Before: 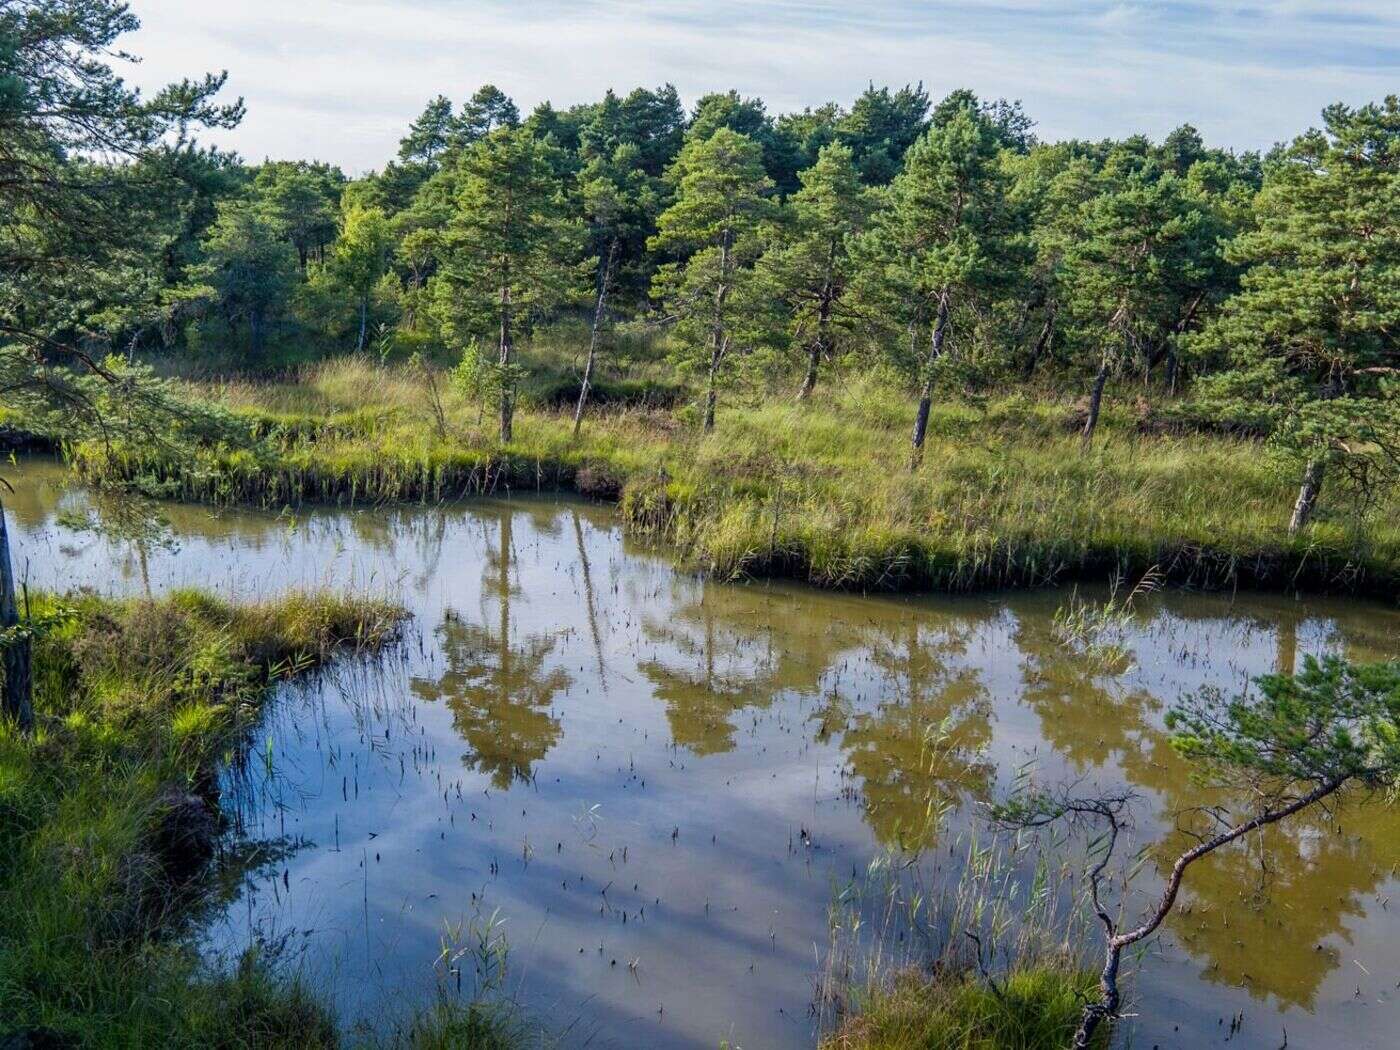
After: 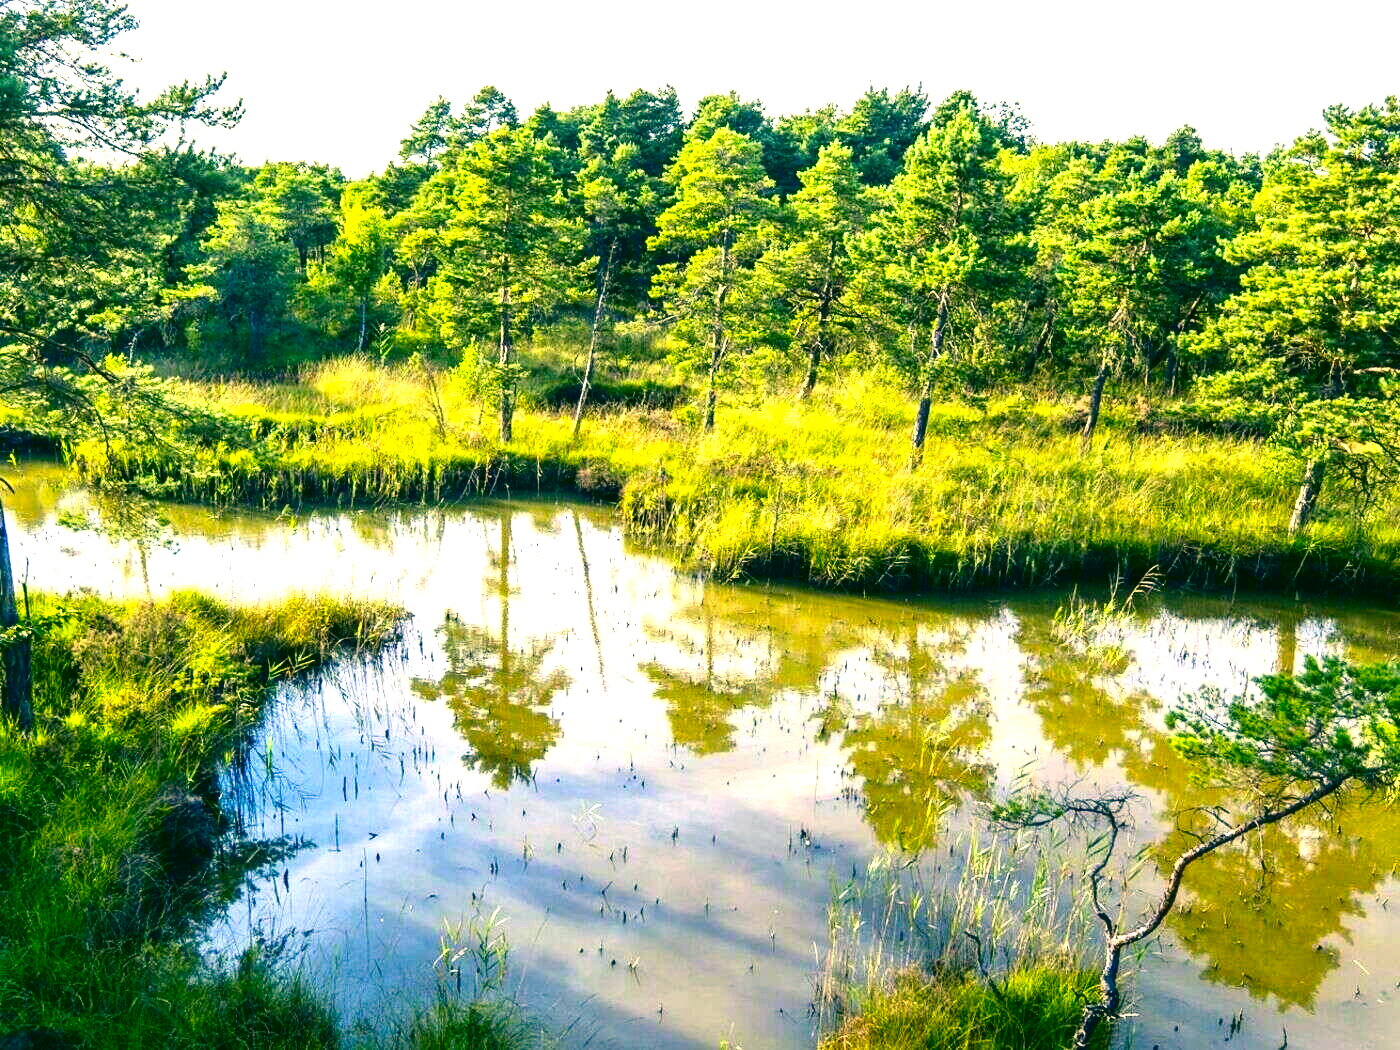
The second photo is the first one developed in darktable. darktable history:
tone equalizer: on, module defaults
exposure: black level correction 0, exposure 1.664 EV, compensate exposure bias true, compensate highlight preservation false
contrast brightness saturation: contrast 0.124, brightness -0.118, saturation 0.201
color correction: highlights a* 5.66, highlights b* 33.1, shadows a* -26.13, shadows b* 3.85
